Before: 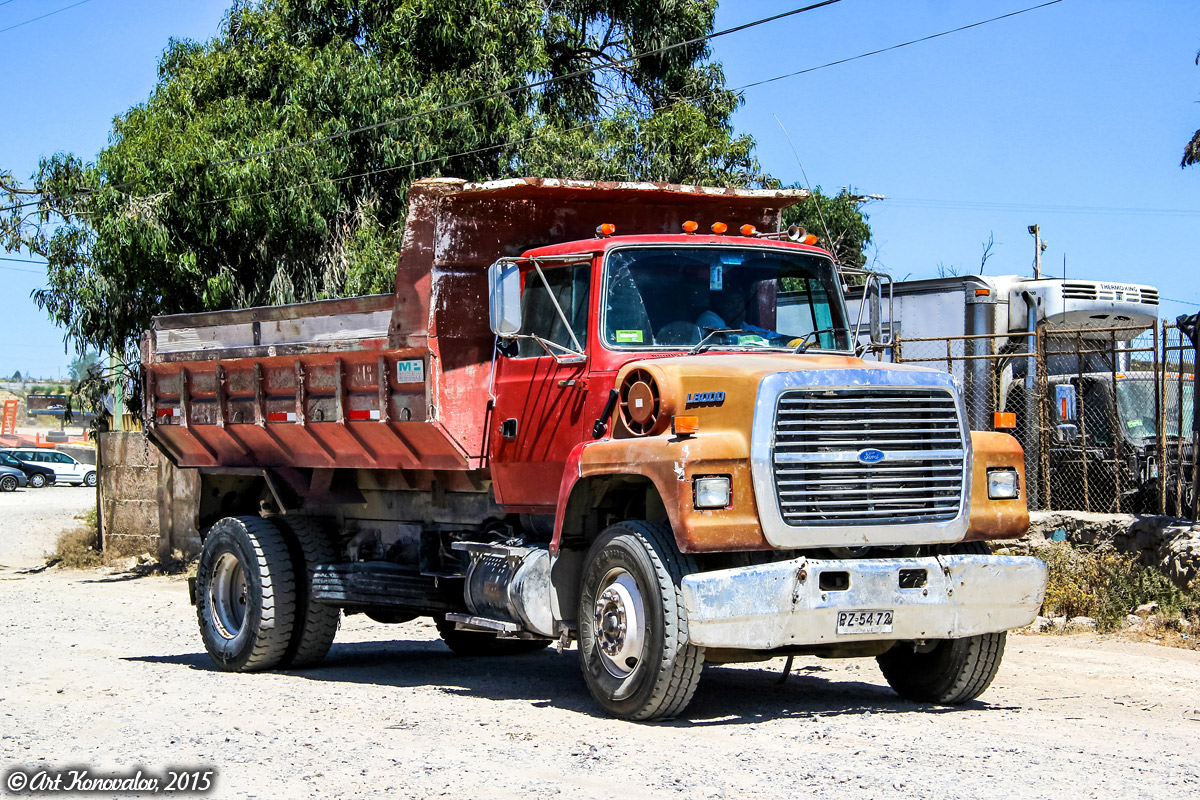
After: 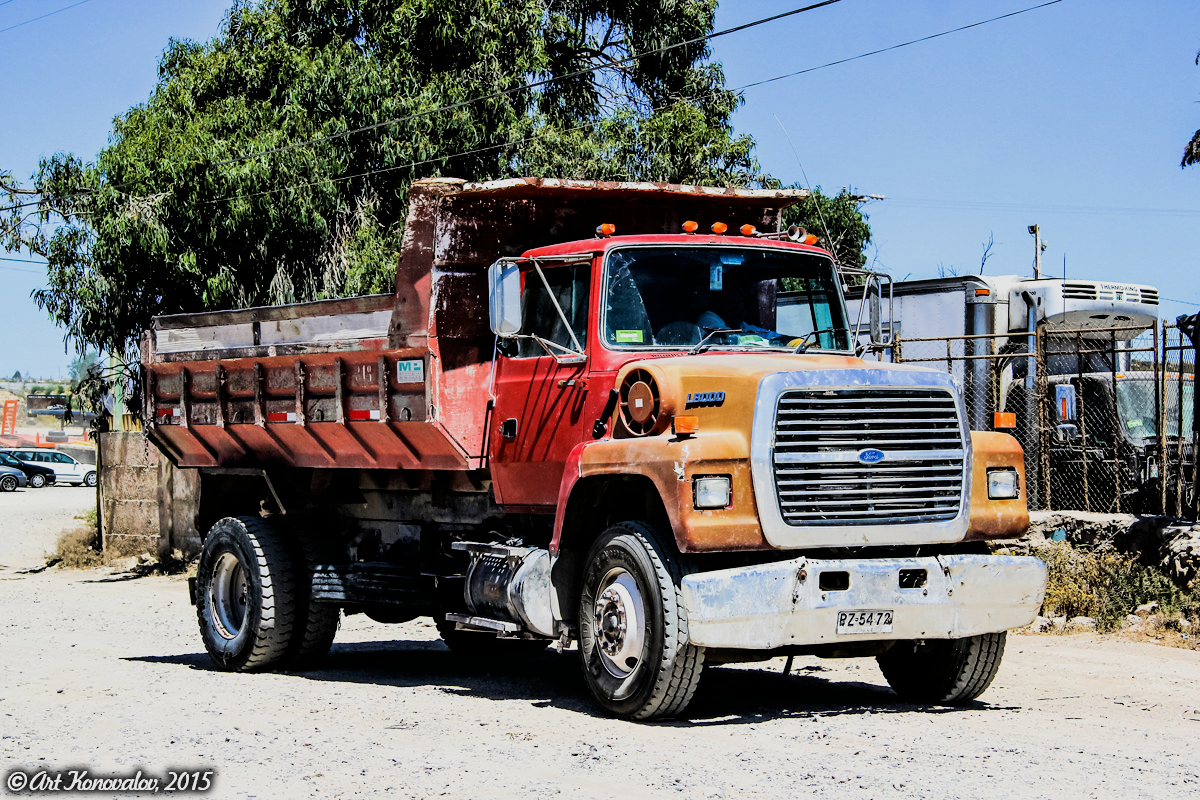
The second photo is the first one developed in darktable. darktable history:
filmic rgb: black relative exposure -5.05 EV, white relative exposure 4 EV, hardness 2.89, contrast 1.3
